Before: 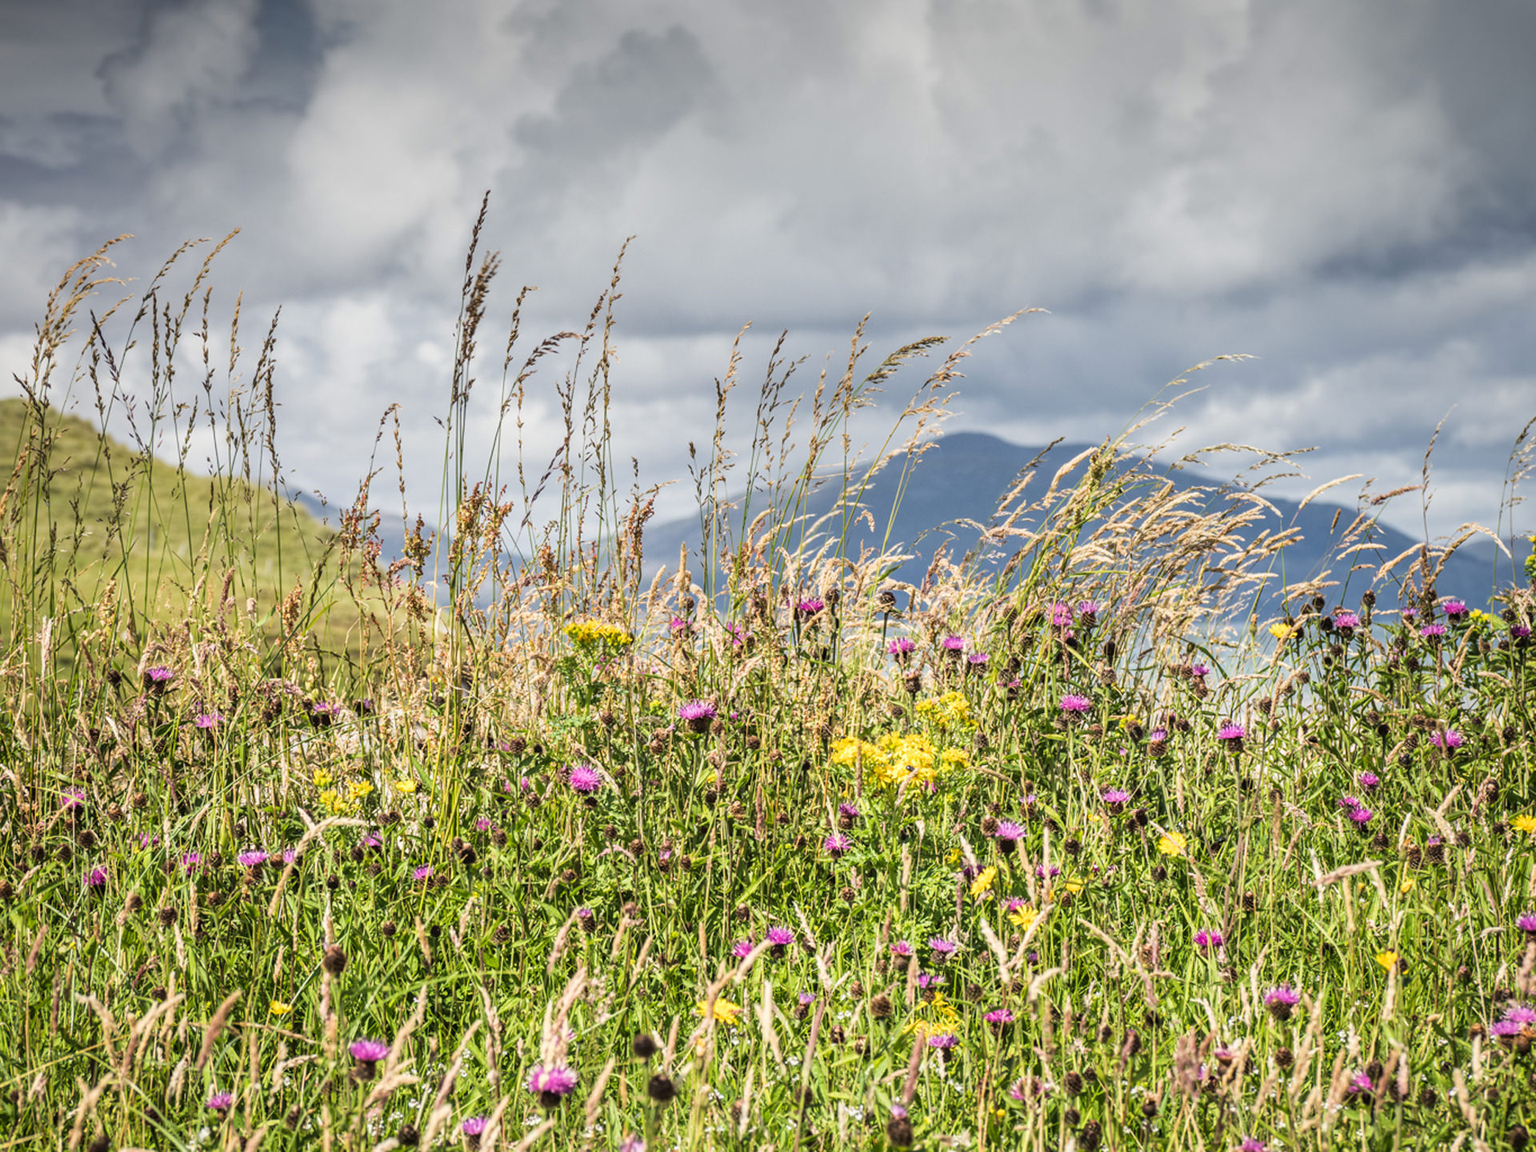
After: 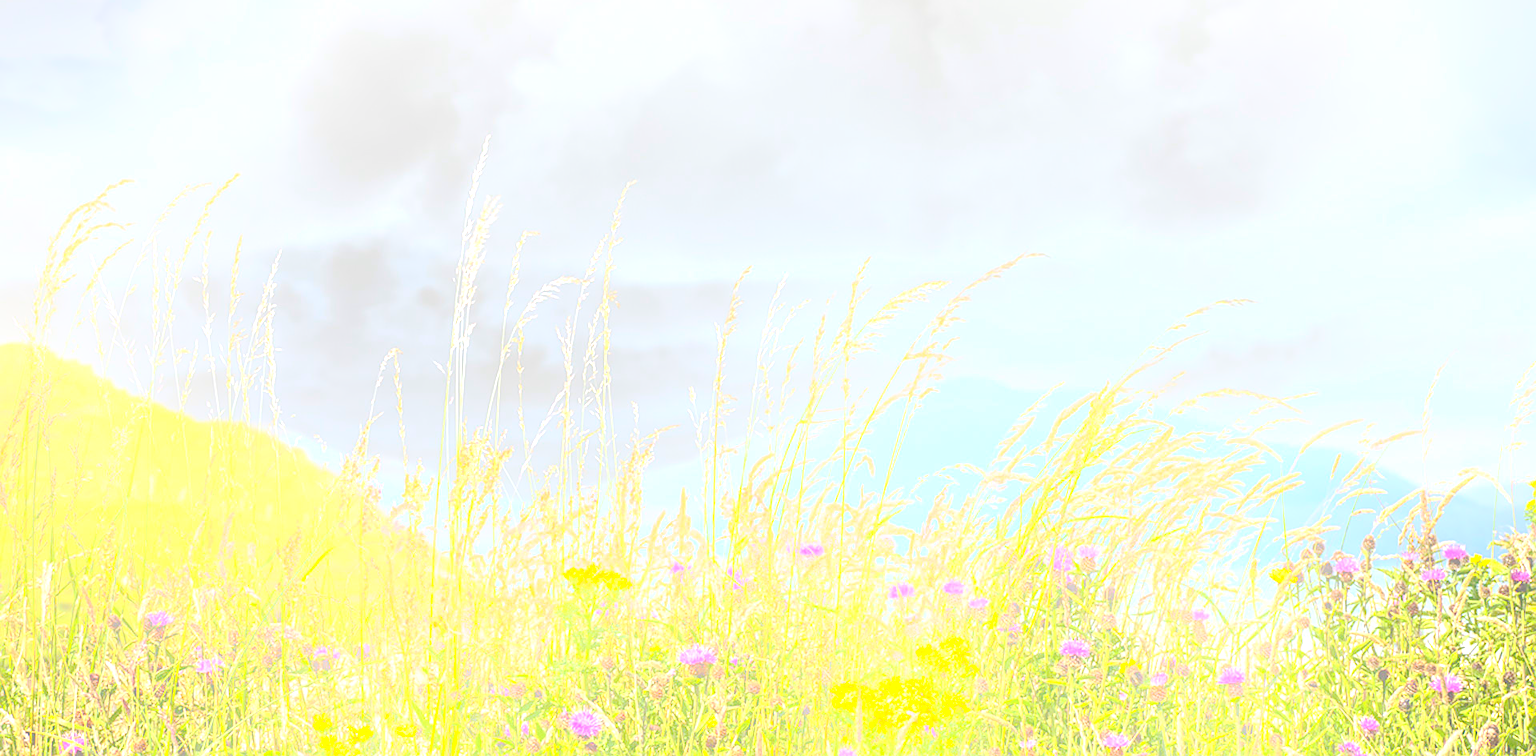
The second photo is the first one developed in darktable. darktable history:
bloom: threshold 82.5%, strength 16.25%
crop and rotate: top 4.848%, bottom 29.503%
sharpen: on, module defaults
exposure: black level correction 0.009, exposure 1.425 EV, compensate highlight preservation false
